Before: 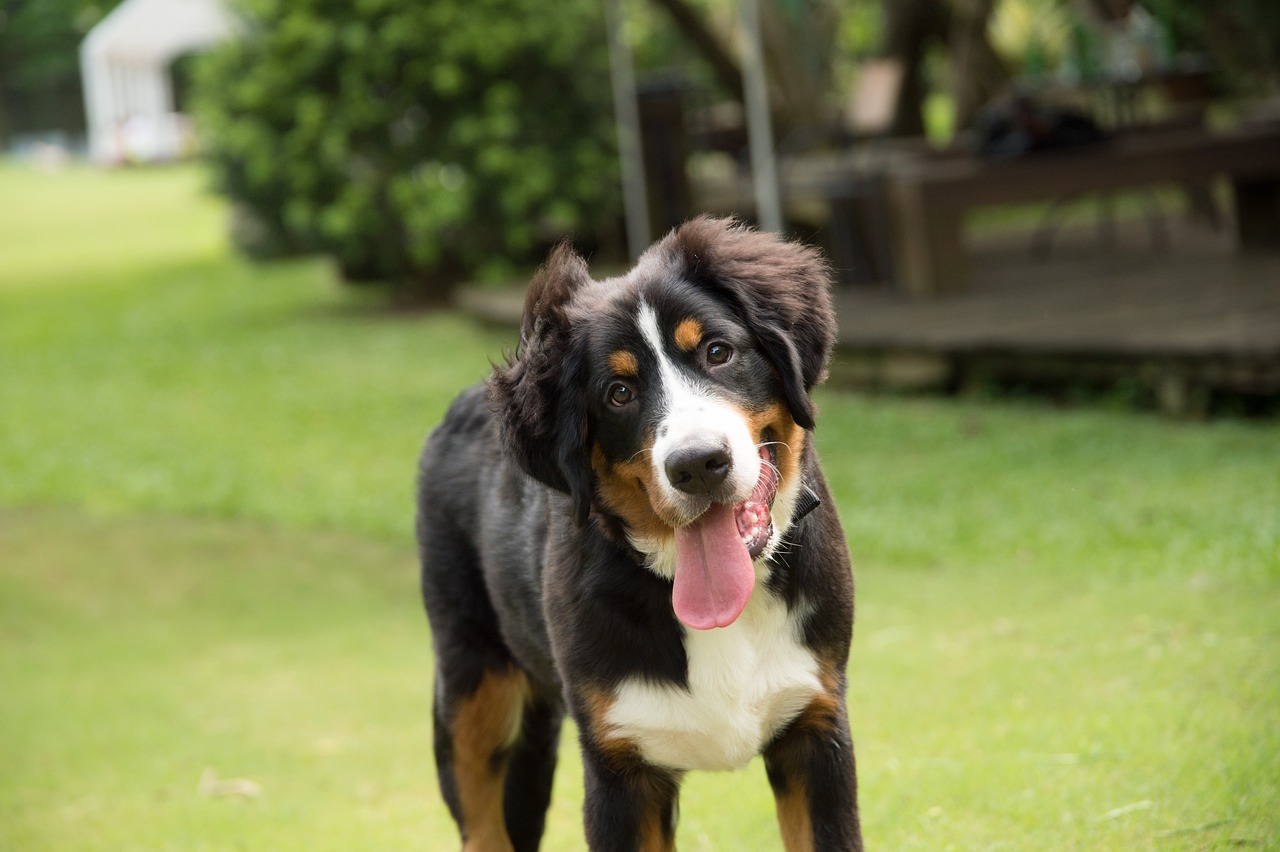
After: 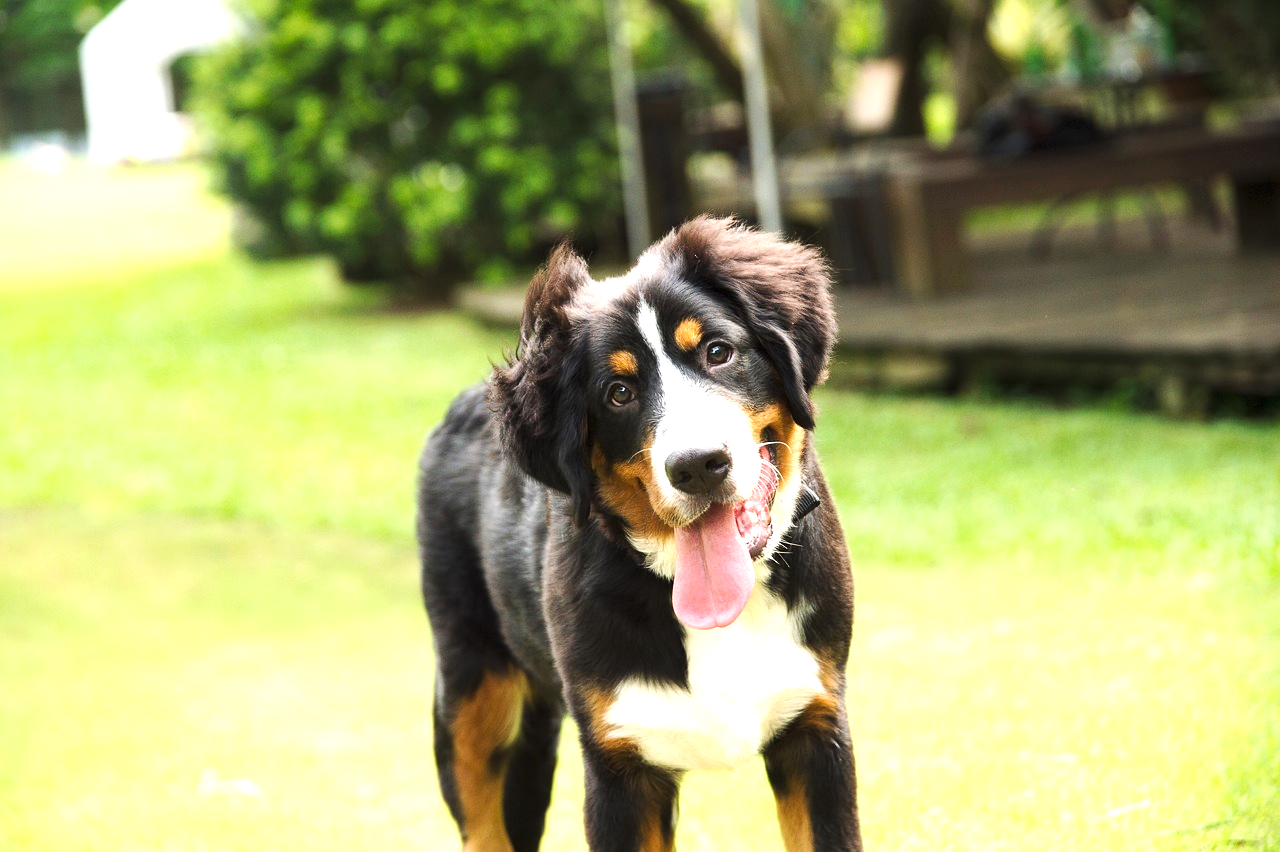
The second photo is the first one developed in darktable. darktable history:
exposure: black level correction 0, exposure 1.2 EV, compensate exposure bias true, compensate highlight preservation false
tone curve: curves: ch0 [(0, 0) (0.003, 0.003) (0.011, 0.011) (0.025, 0.022) (0.044, 0.039) (0.069, 0.055) (0.1, 0.074) (0.136, 0.101) (0.177, 0.134) (0.224, 0.171) (0.277, 0.216) (0.335, 0.277) (0.399, 0.345) (0.468, 0.427) (0.543, 0.526) (0.623, 0.636) (0.709, 0.731) (0.801, 0.822) (0.898, 0.917) (1, 1)], preserve colors none
